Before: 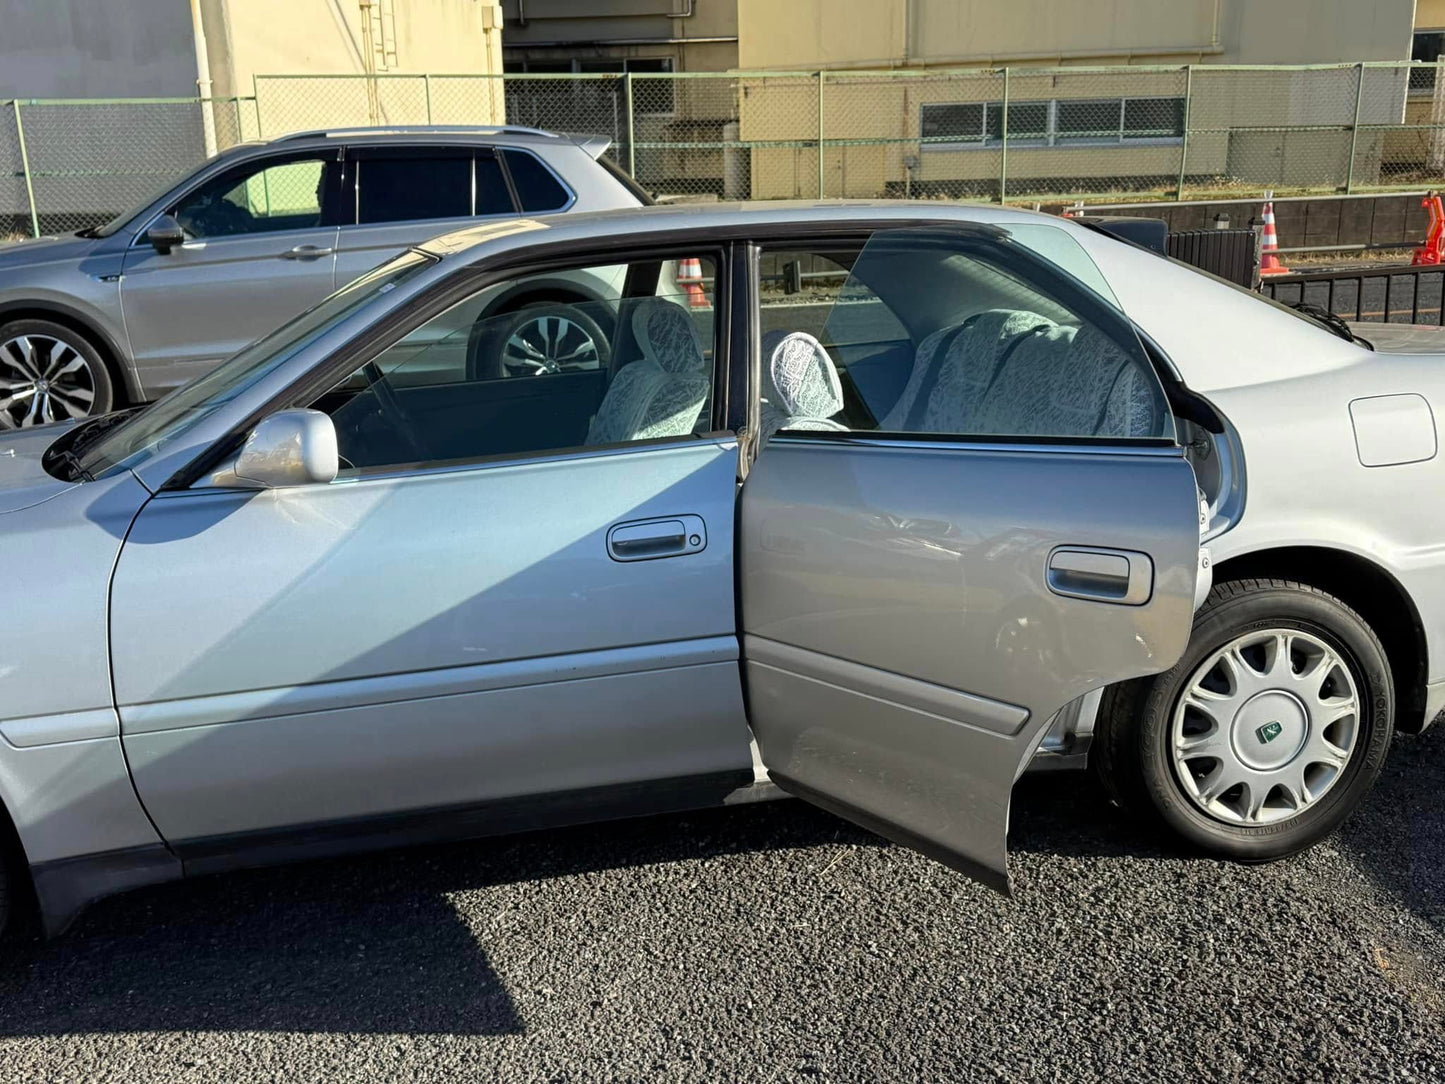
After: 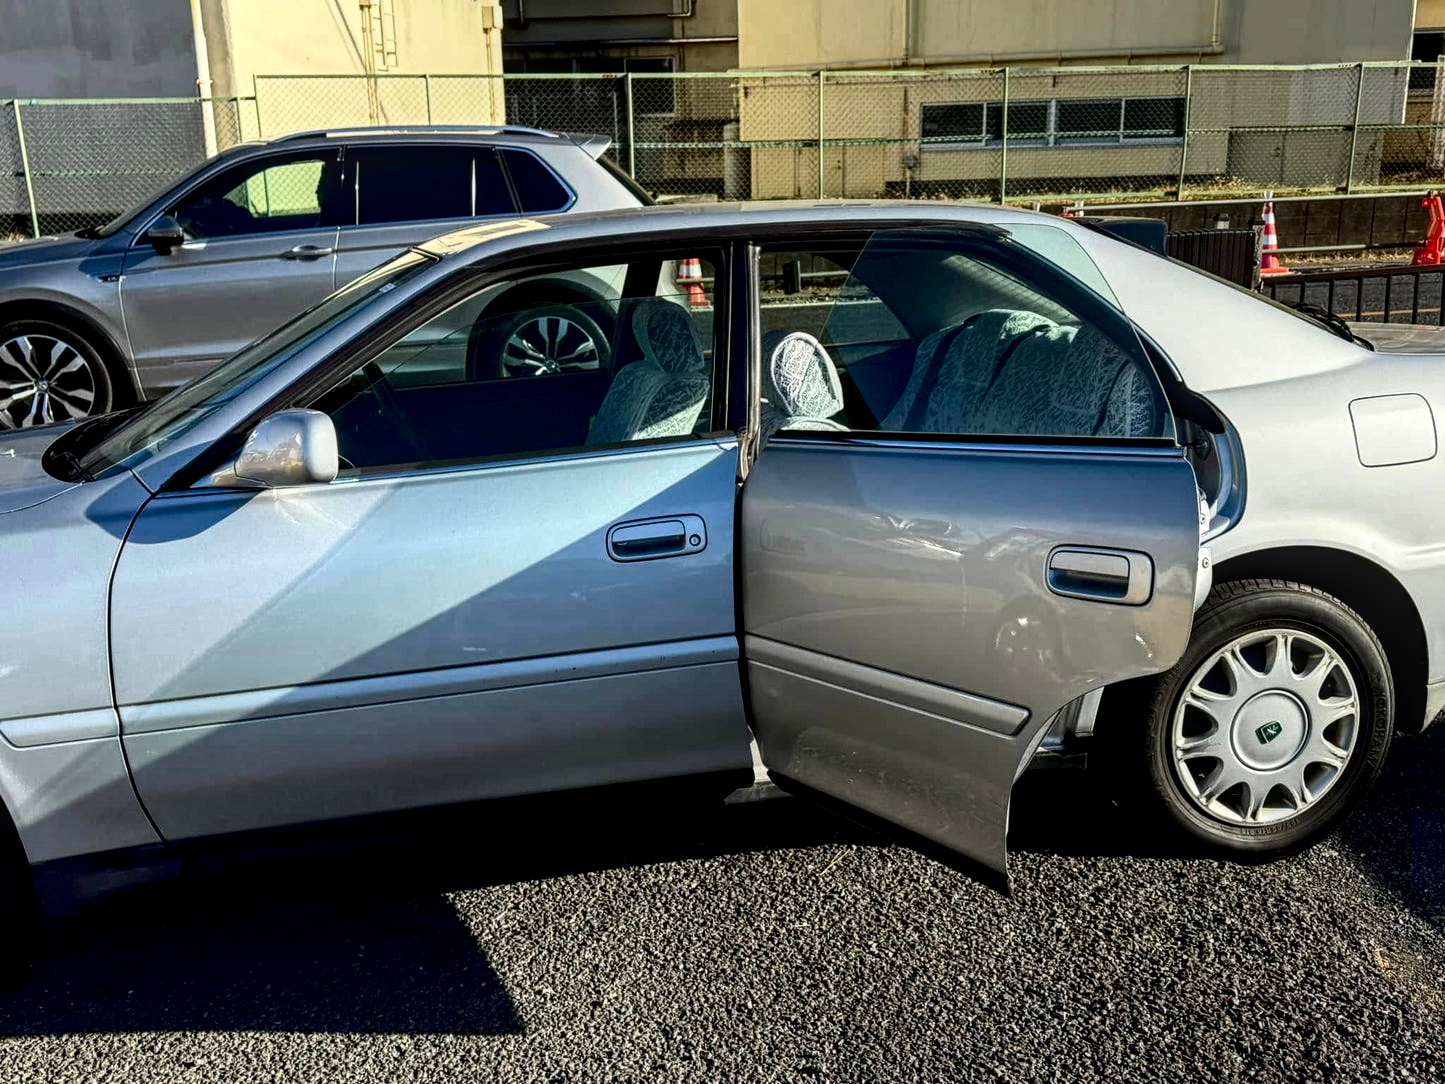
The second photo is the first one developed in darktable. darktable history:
local contrast: detail 142%
contrast brightness saturation: contrast 0.2, brightness -0.111, saturation 0.099
exposure: black level correction 0.01, exposure 0.006 EV, compensate exposure bias true, compensate highlight preservation false
